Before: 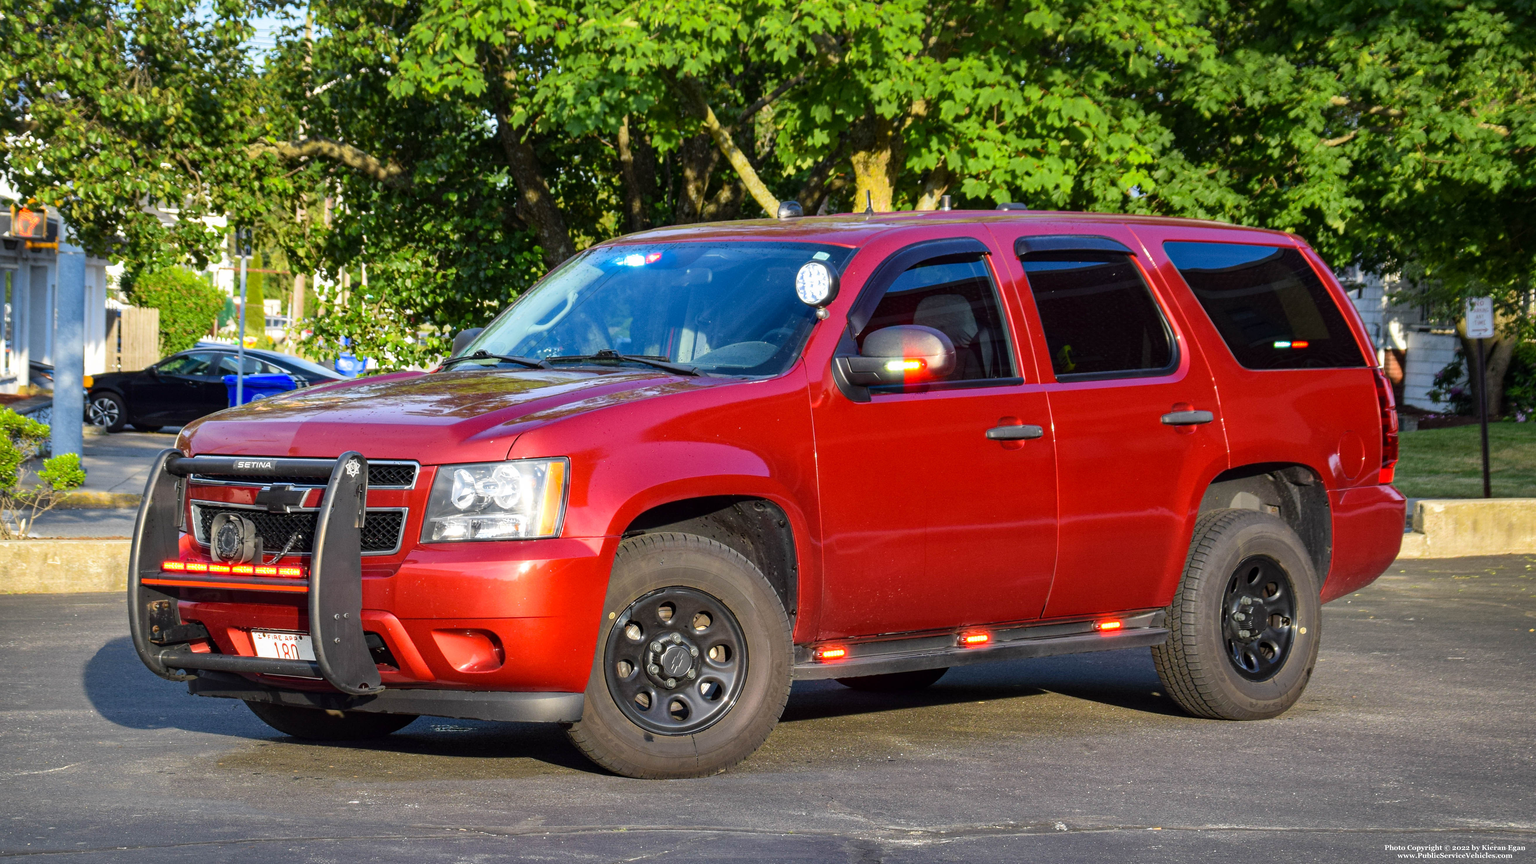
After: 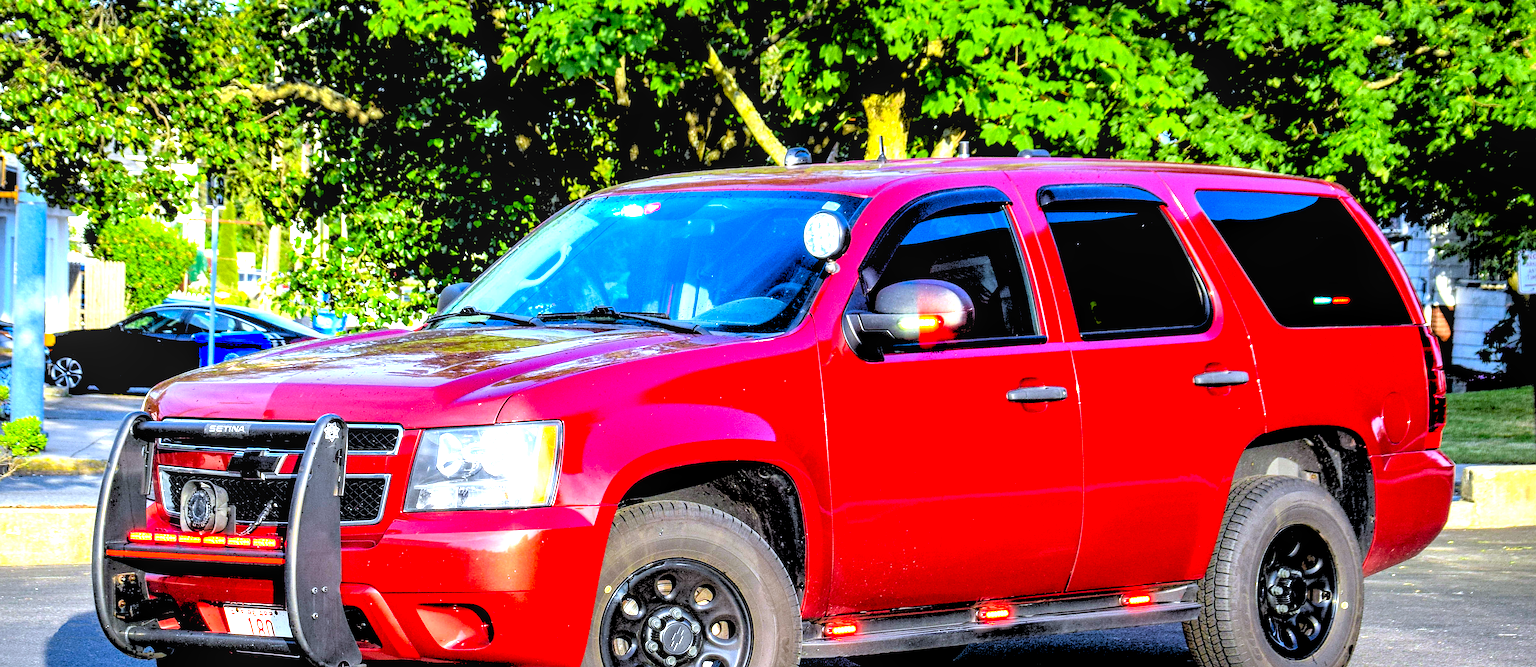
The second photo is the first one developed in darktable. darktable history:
exposure: exposure 0.648 EV, compensate highlight preservation false
local contrast: on, module defaults
white balance: red 0.931, blue 1.11
sharpen: on, module defaults
rgb levels: levels [[0.027, 0.429, 0.996], [0, 0.5, 1], [0, 0.5, 1]]
crop: left 2.737%, top 7.287%, right 3.421%, bottom 20.179%
color balance: lift [0.991, 1, 1, 1], gamma [0.996, 1, 1, 1], input saturation 98.52%, contrast 20.34%, output saturation 103.72%
